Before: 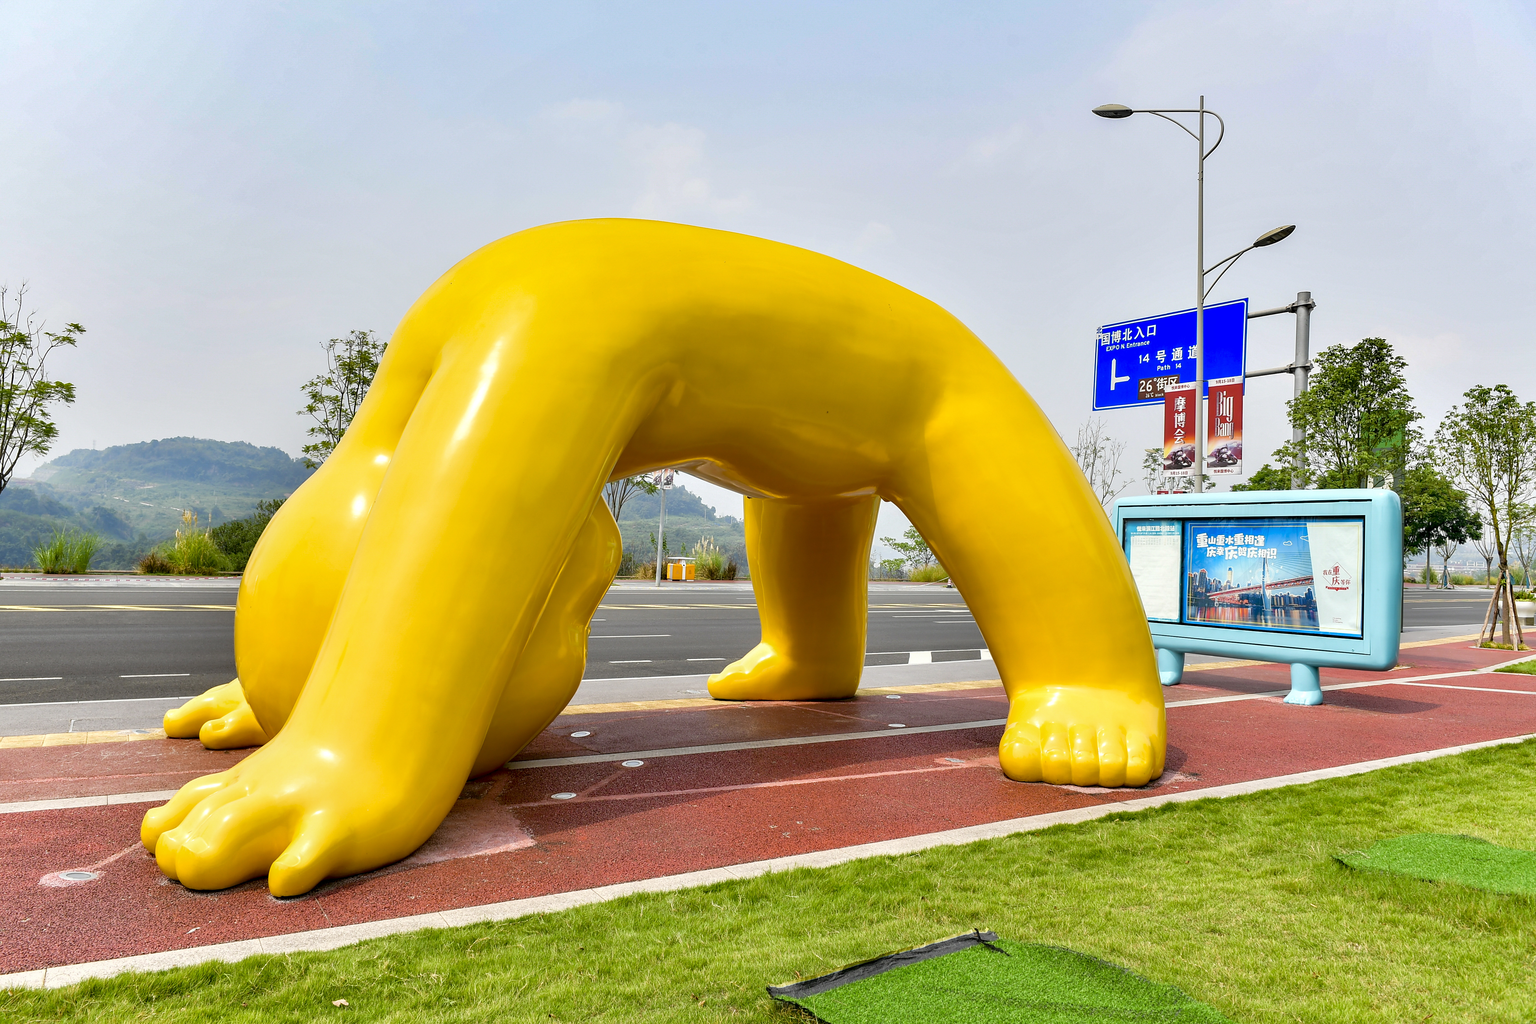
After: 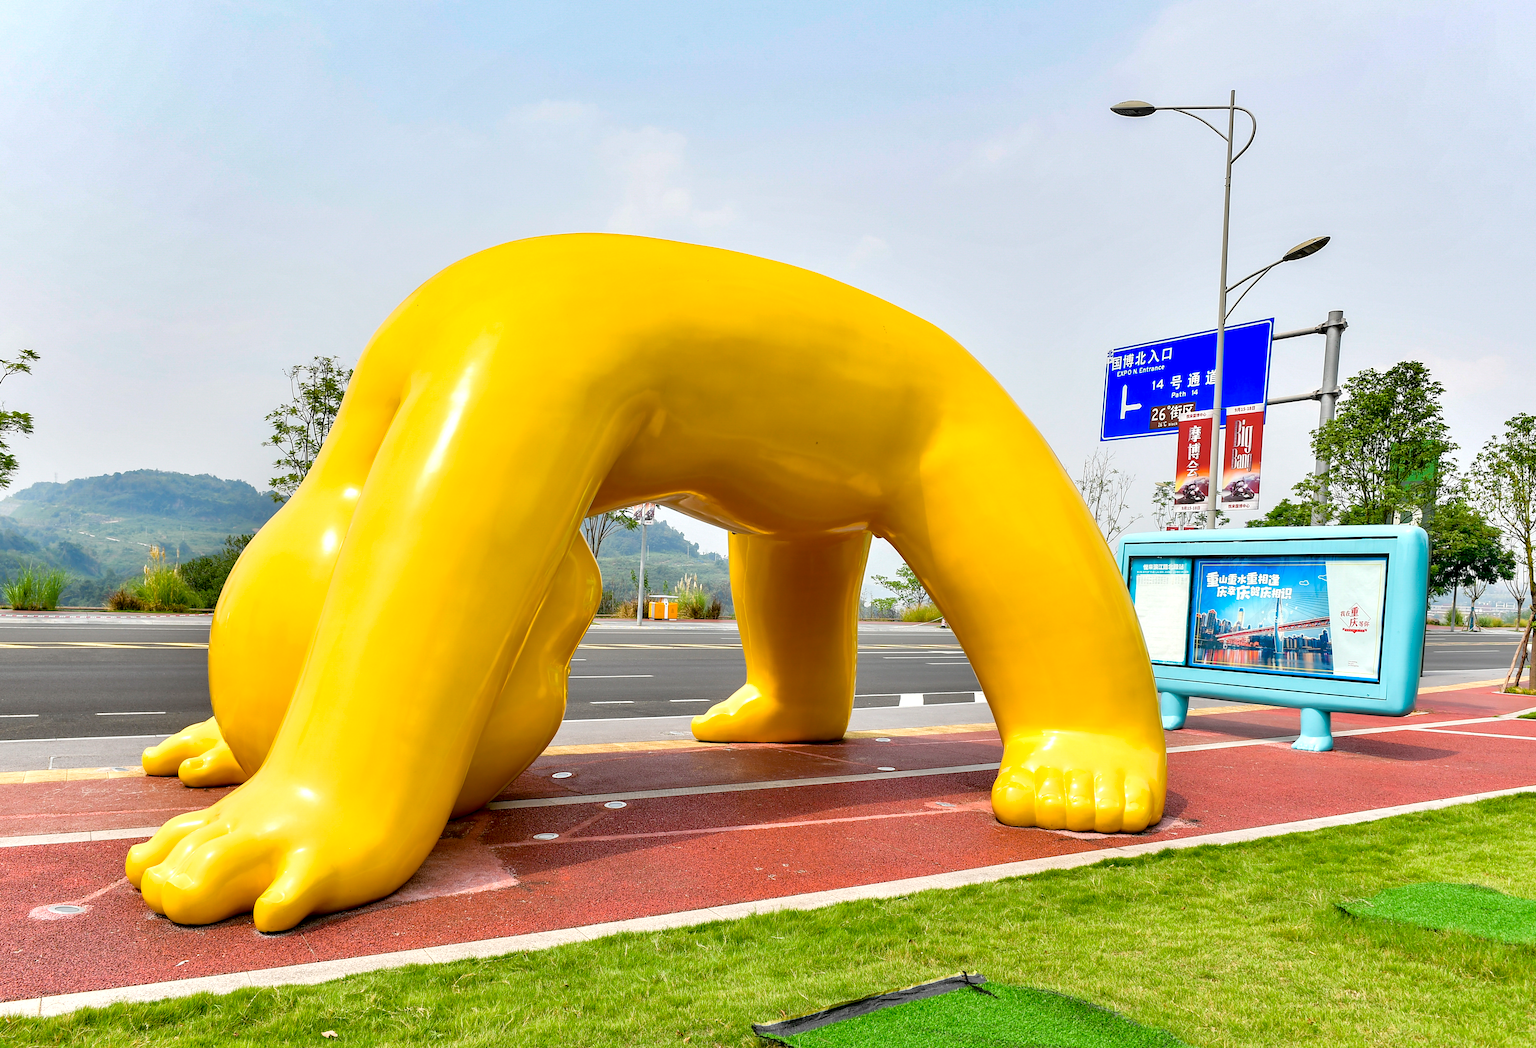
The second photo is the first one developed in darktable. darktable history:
exposure: black level correction 0.001, exposure 0.14 EV, compensate highlight preservation false
rotate and perspective: rotation 0.074°, lens shift (vertical) 0.096, lens shift (horizontal) -0.041, crop left 0.043, crop right 0.952, crop top 0.024, crop bottom 0.979
